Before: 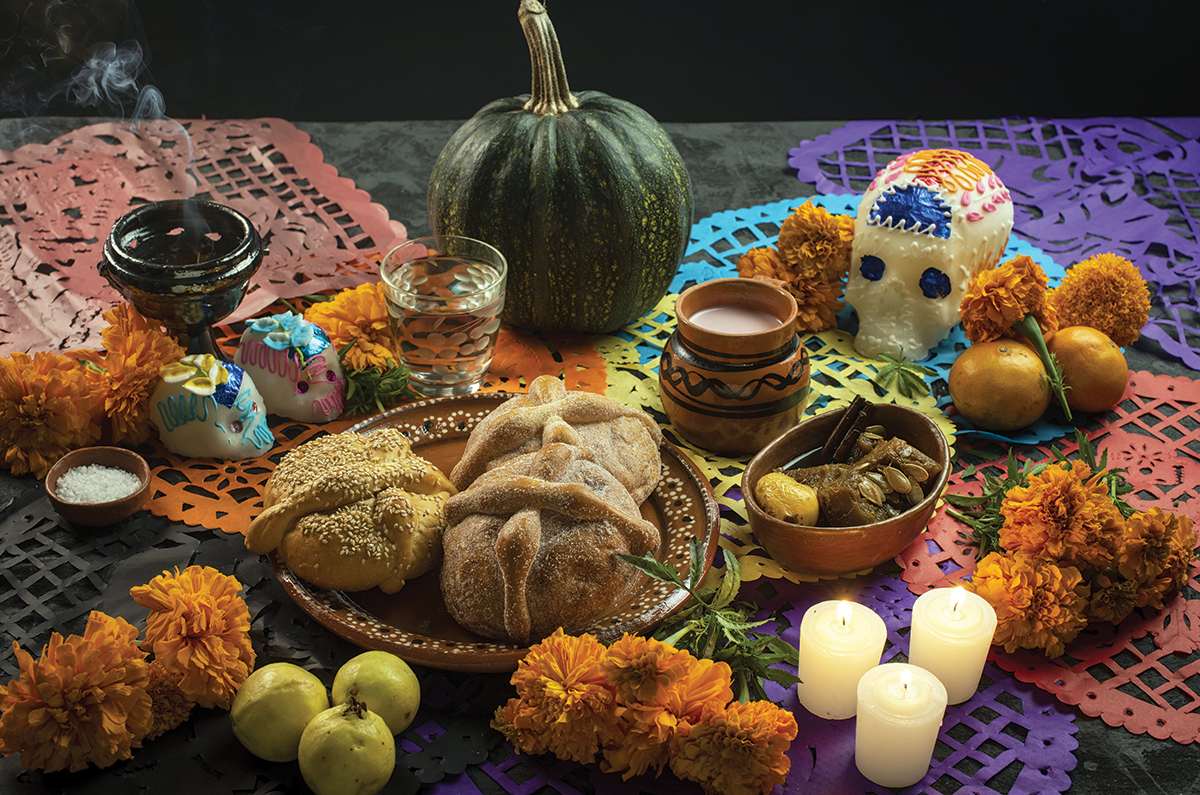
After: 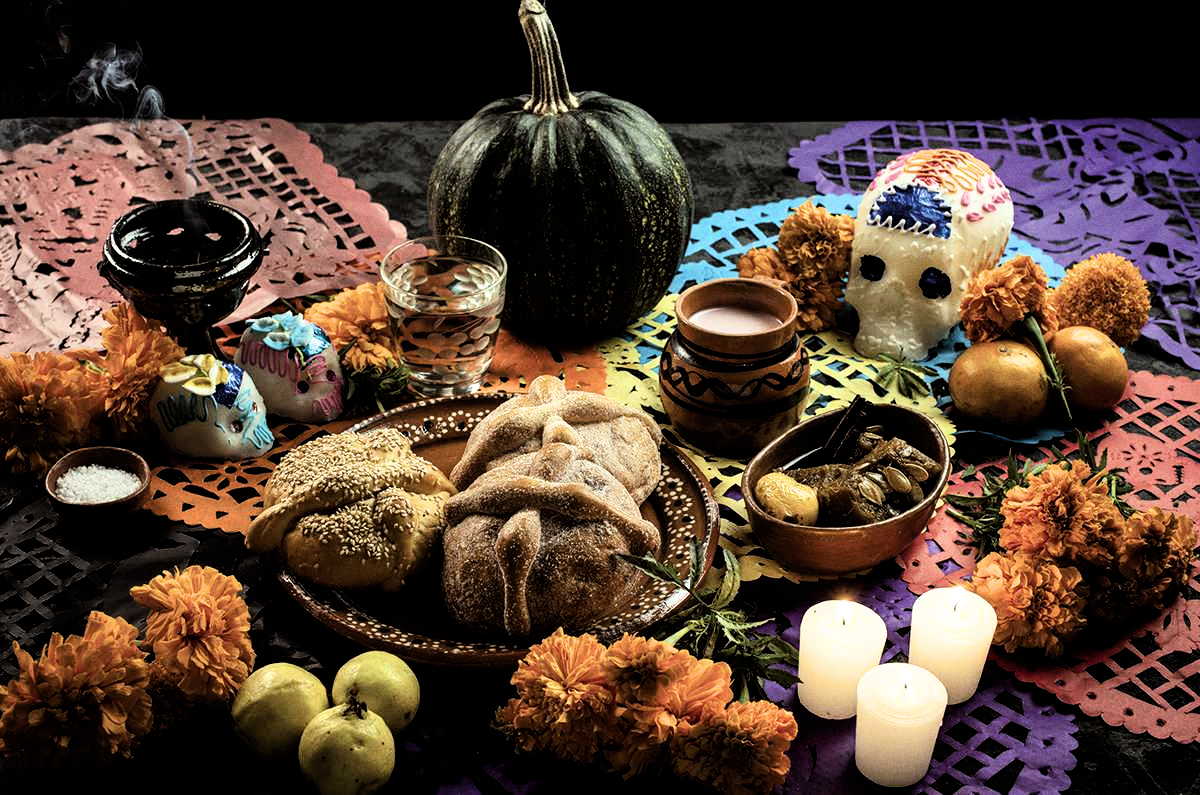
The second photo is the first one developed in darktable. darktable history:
grain: coarseness 0.09 ISO
filmic rgb: black relative exposure -3.75 EV, white relative exposure 2.4 EV, dynamic range scaling -50%, hardness 3.42, latitude 30%, contrast 1.8
color balance: mode lift, gamma, gain (sRGB), lift [1, 1.049, 1, 1]
